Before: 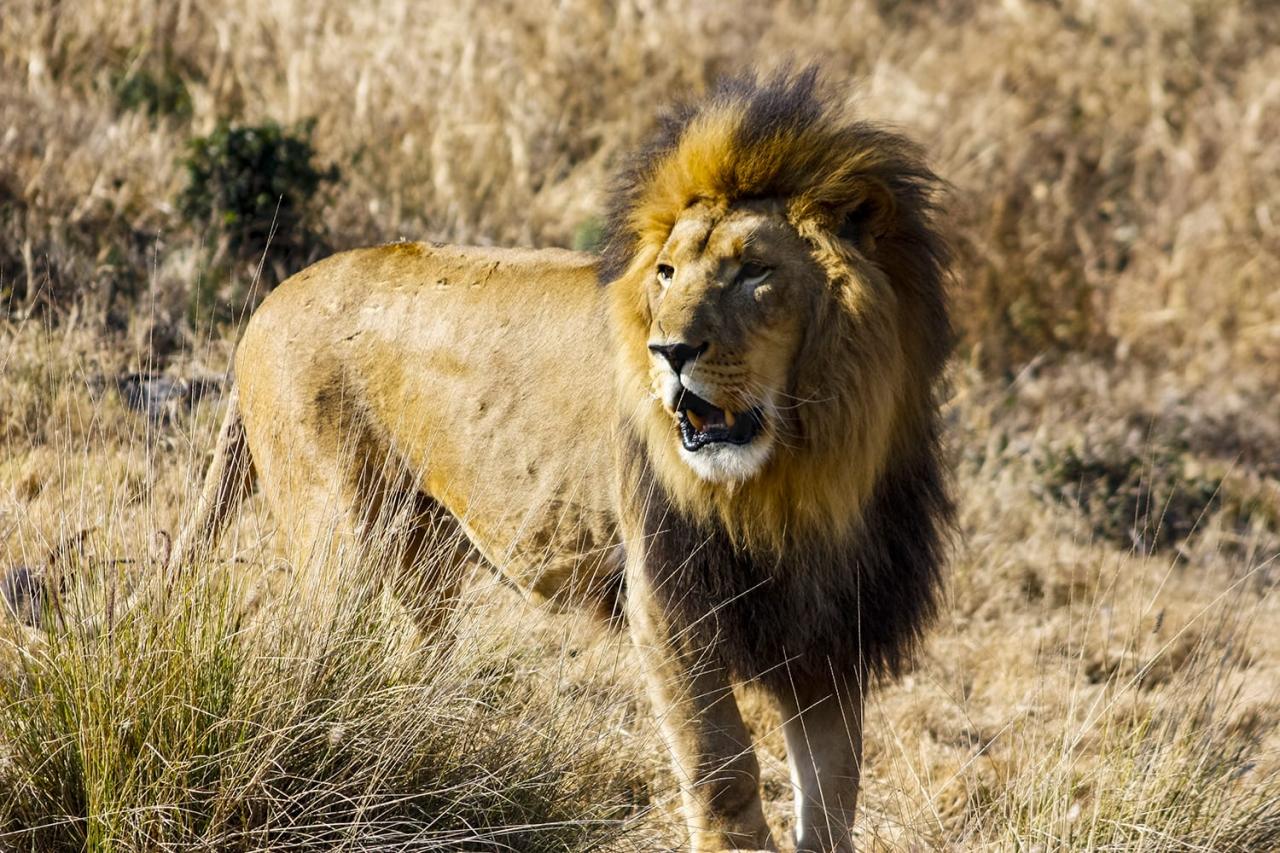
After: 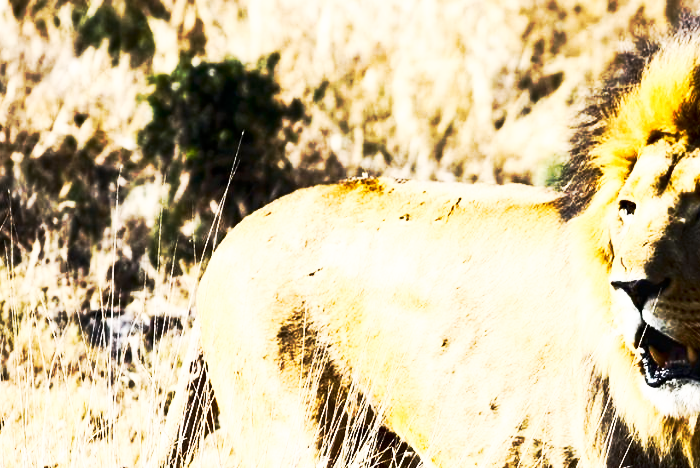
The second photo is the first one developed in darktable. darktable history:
contrast brightness saturation: contrast 0.39, brightness 0.1
crop and rotate: left 3.047%, top 7.509%, right 42.236%, bottom 37.598%
tone curve: curves: ch0 [(0, 0) (0.003, 0.003) (0.011, 0.008) (0.025, 0.018) (0.044, 0.04) (0.069, 0.062) (0.1, 0.09) (0.136, 0.121) (0.177, 0.158) (0.224, 0.197) (0.277, 0.255) (0.335, 0.314) (0.399, 0.391) (0.468, 0.496) (0.543, 0.683) (0.623, 0.801) (0.709, 0.883) (0.801, 0.94) (0.898, 0.984) (1, 1)], preserve colors none
